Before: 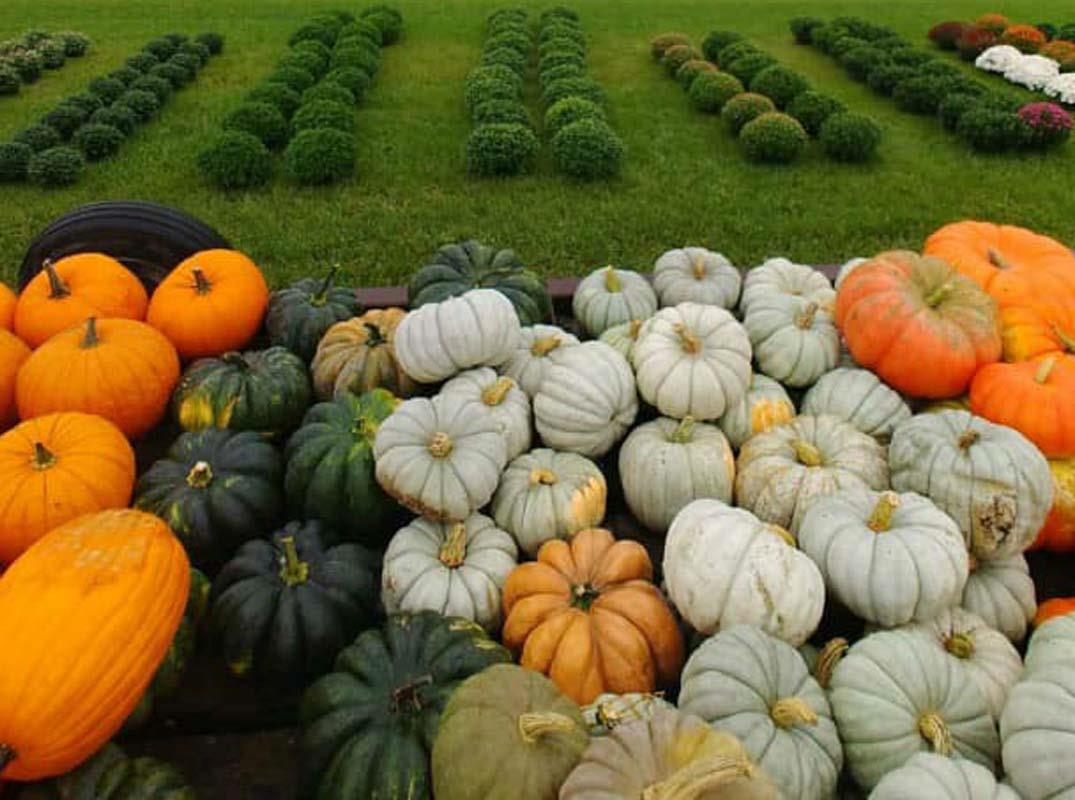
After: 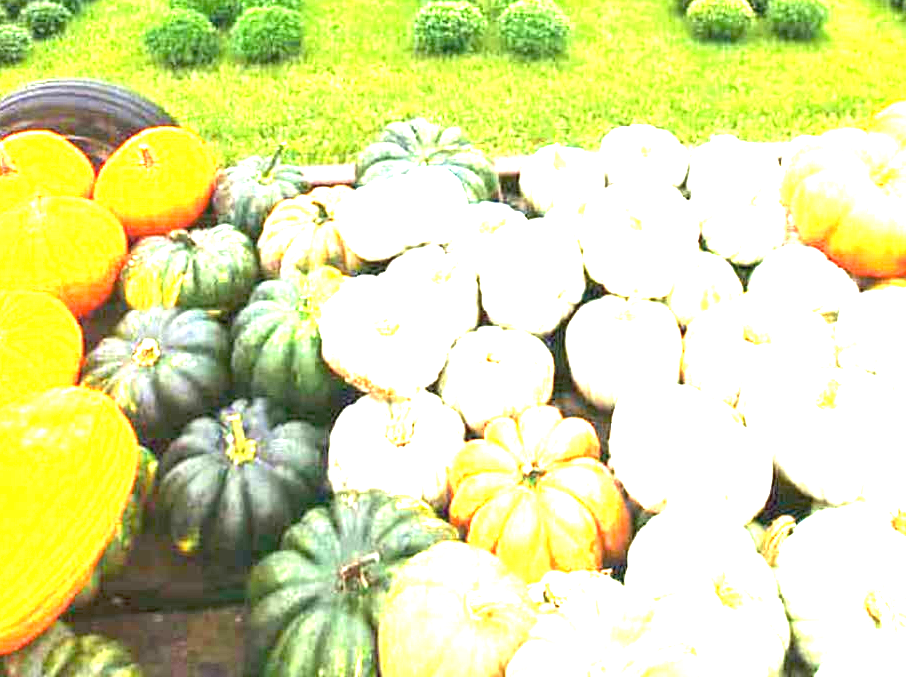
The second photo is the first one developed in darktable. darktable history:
crop and rotate: left 5.011%, top 15.323%, right 10.689%
exposure: black level correction 0, exposure 4.003 EV, compensate exposure bias true, compensate highlight preservation false
